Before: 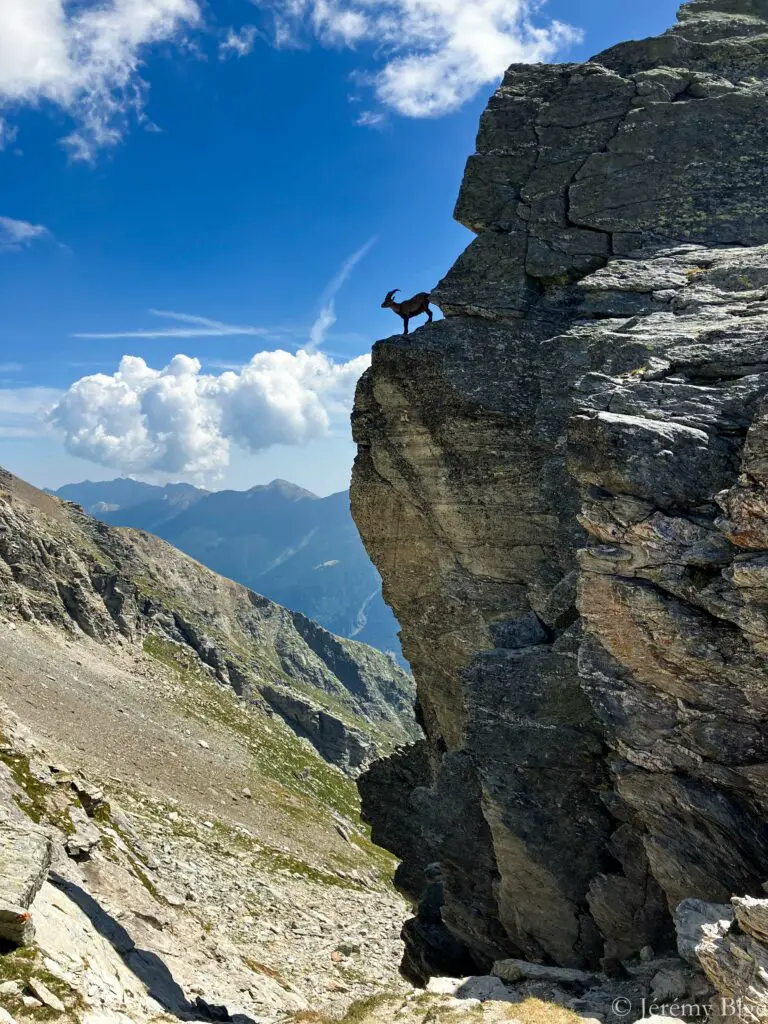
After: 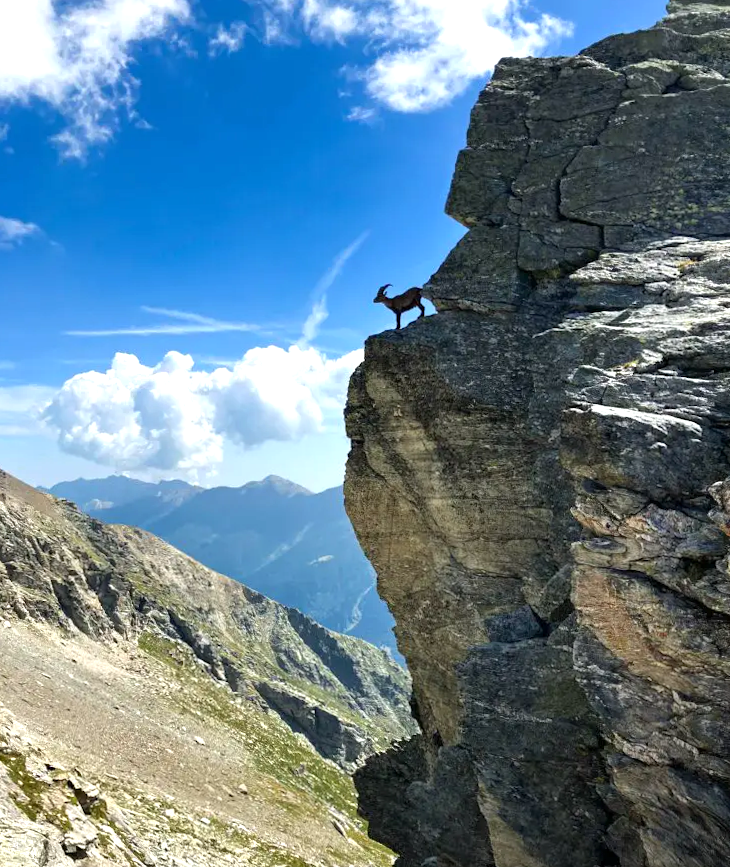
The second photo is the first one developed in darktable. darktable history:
crop and rotate: angle 0.493°, left 0.233%, right 3.574%, bottom 14.32%
exposure: exposure 0.569 EV, compensate exposure bias true, compensate highlight preservation false
